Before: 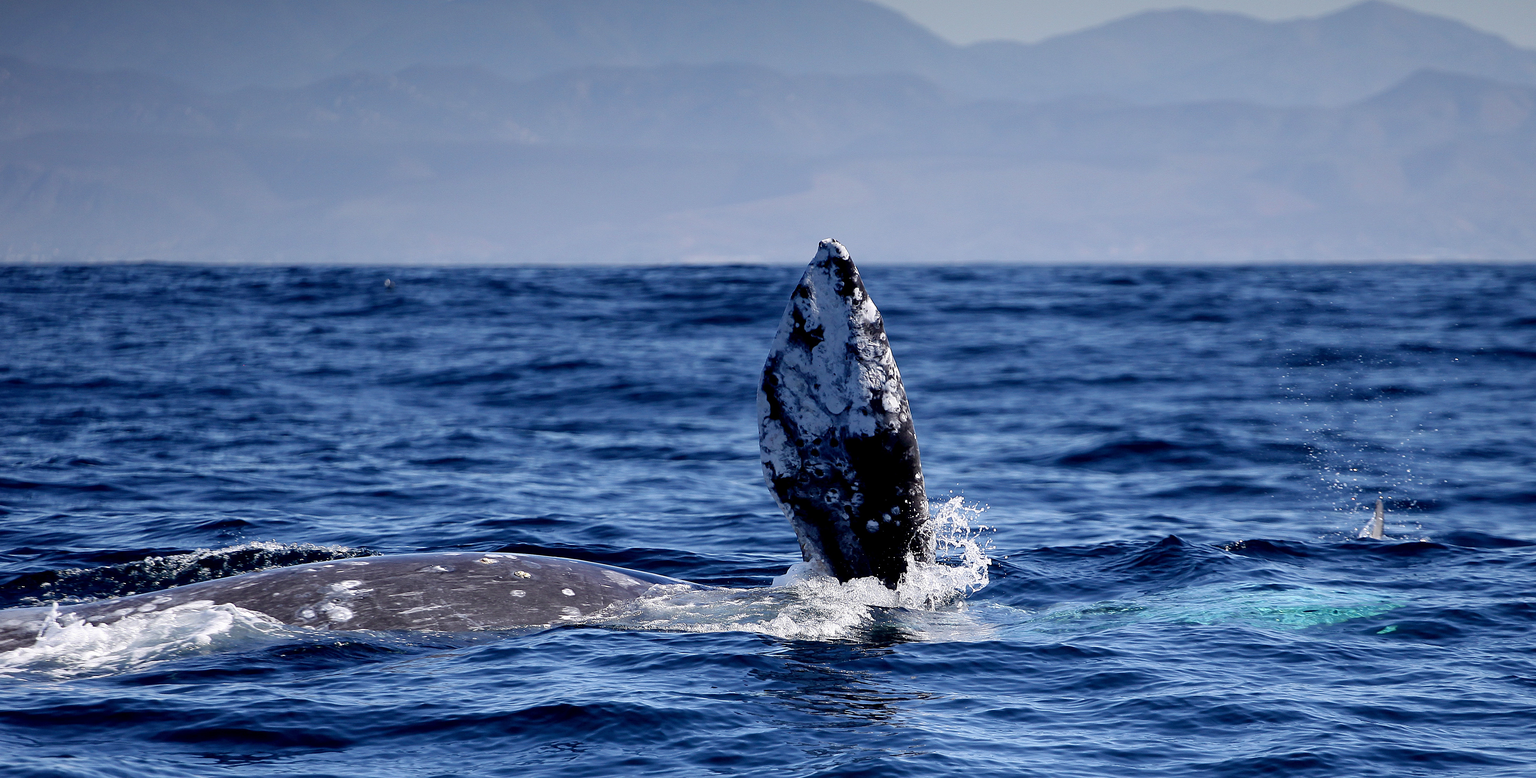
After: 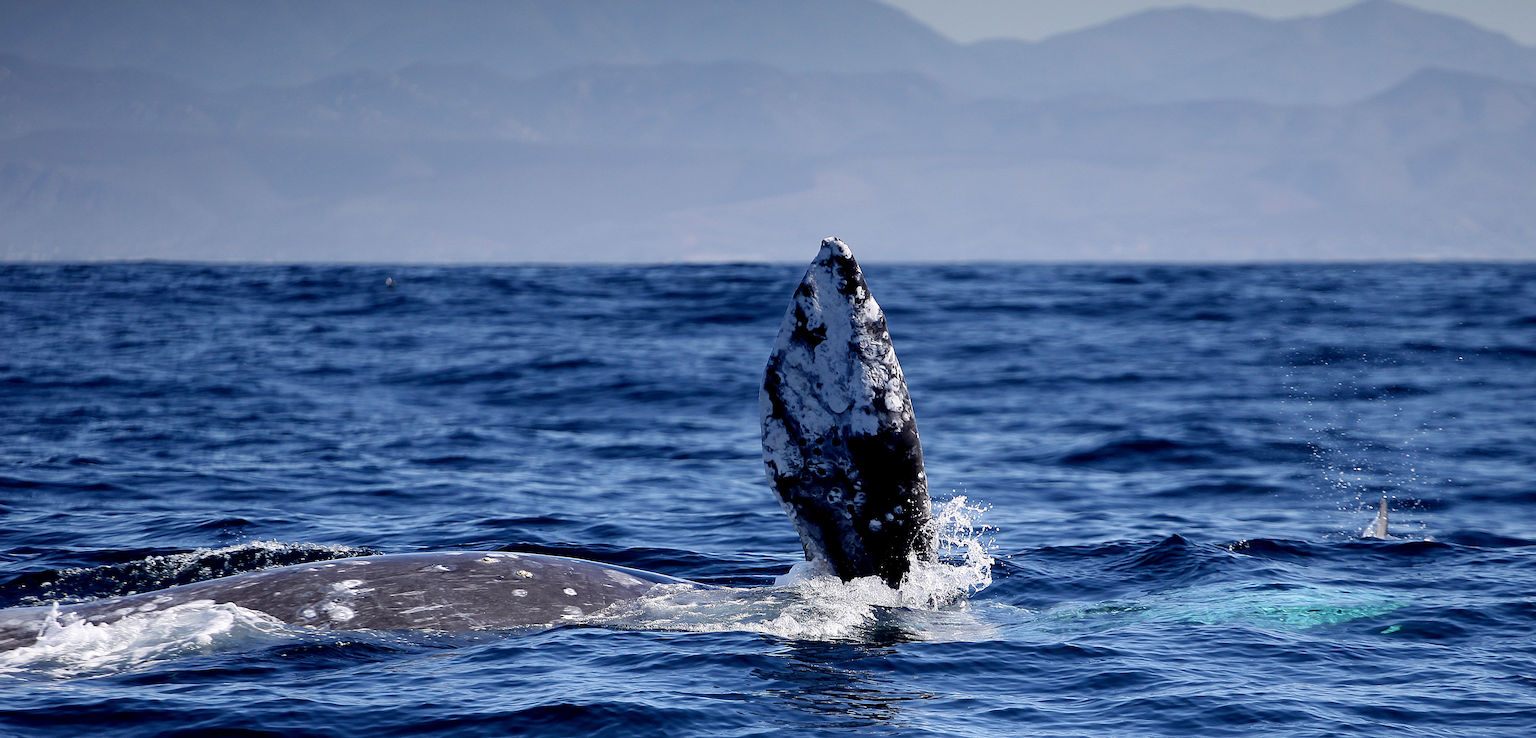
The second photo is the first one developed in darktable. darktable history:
crop: top 0.327%, right 0.265%, bottom 5.019%
